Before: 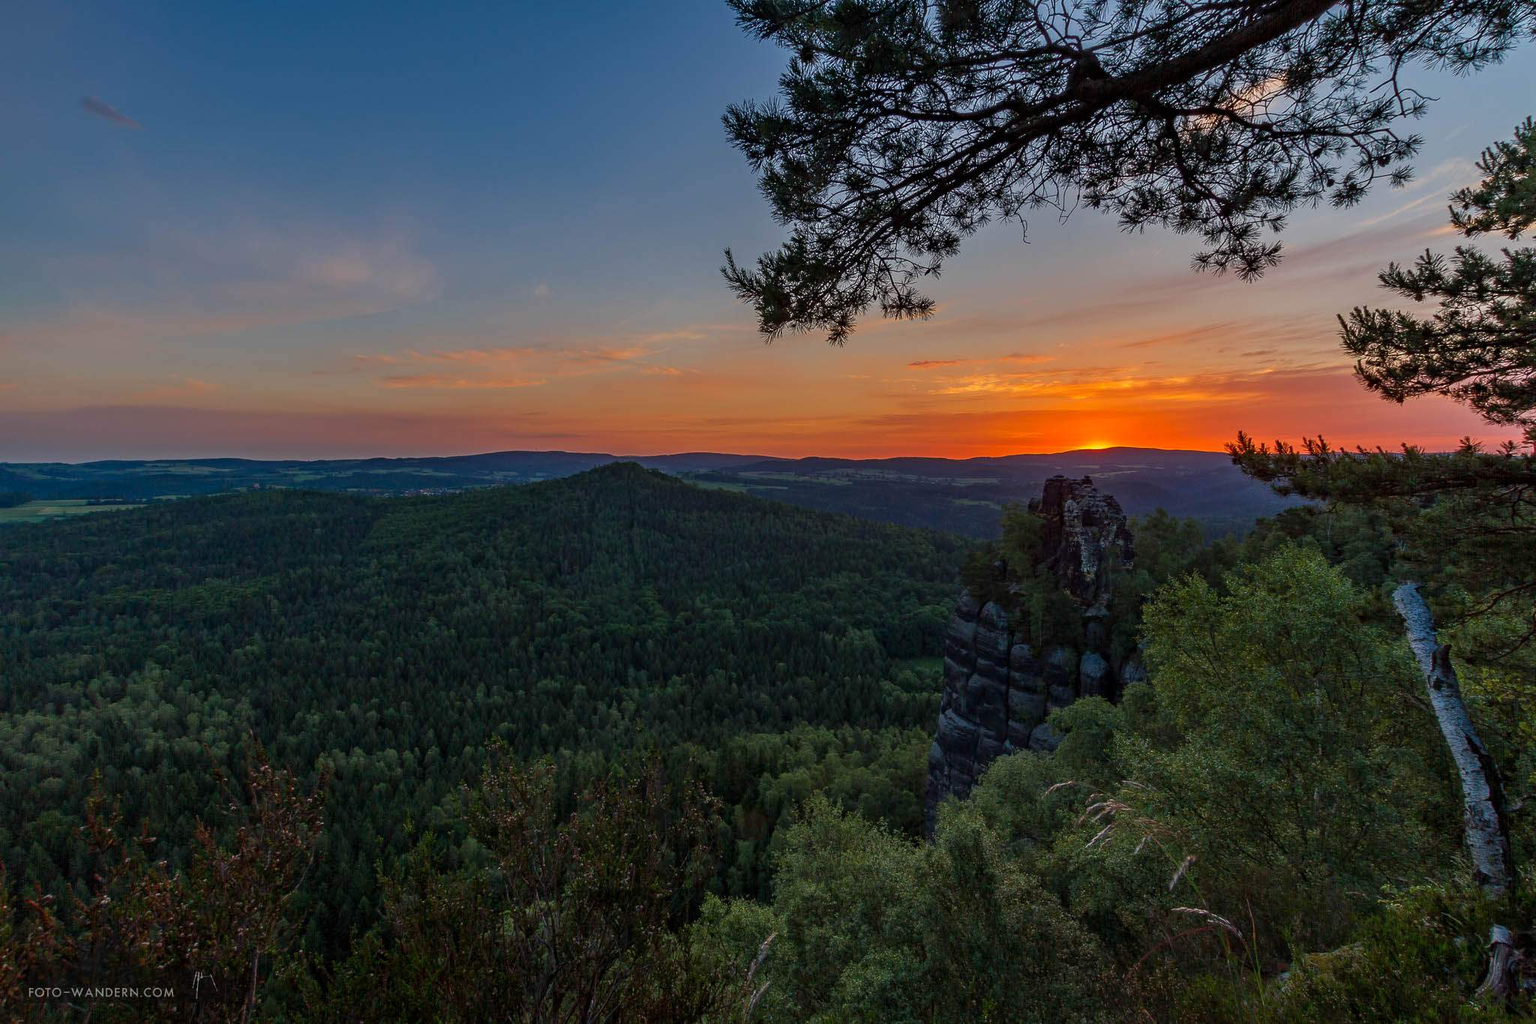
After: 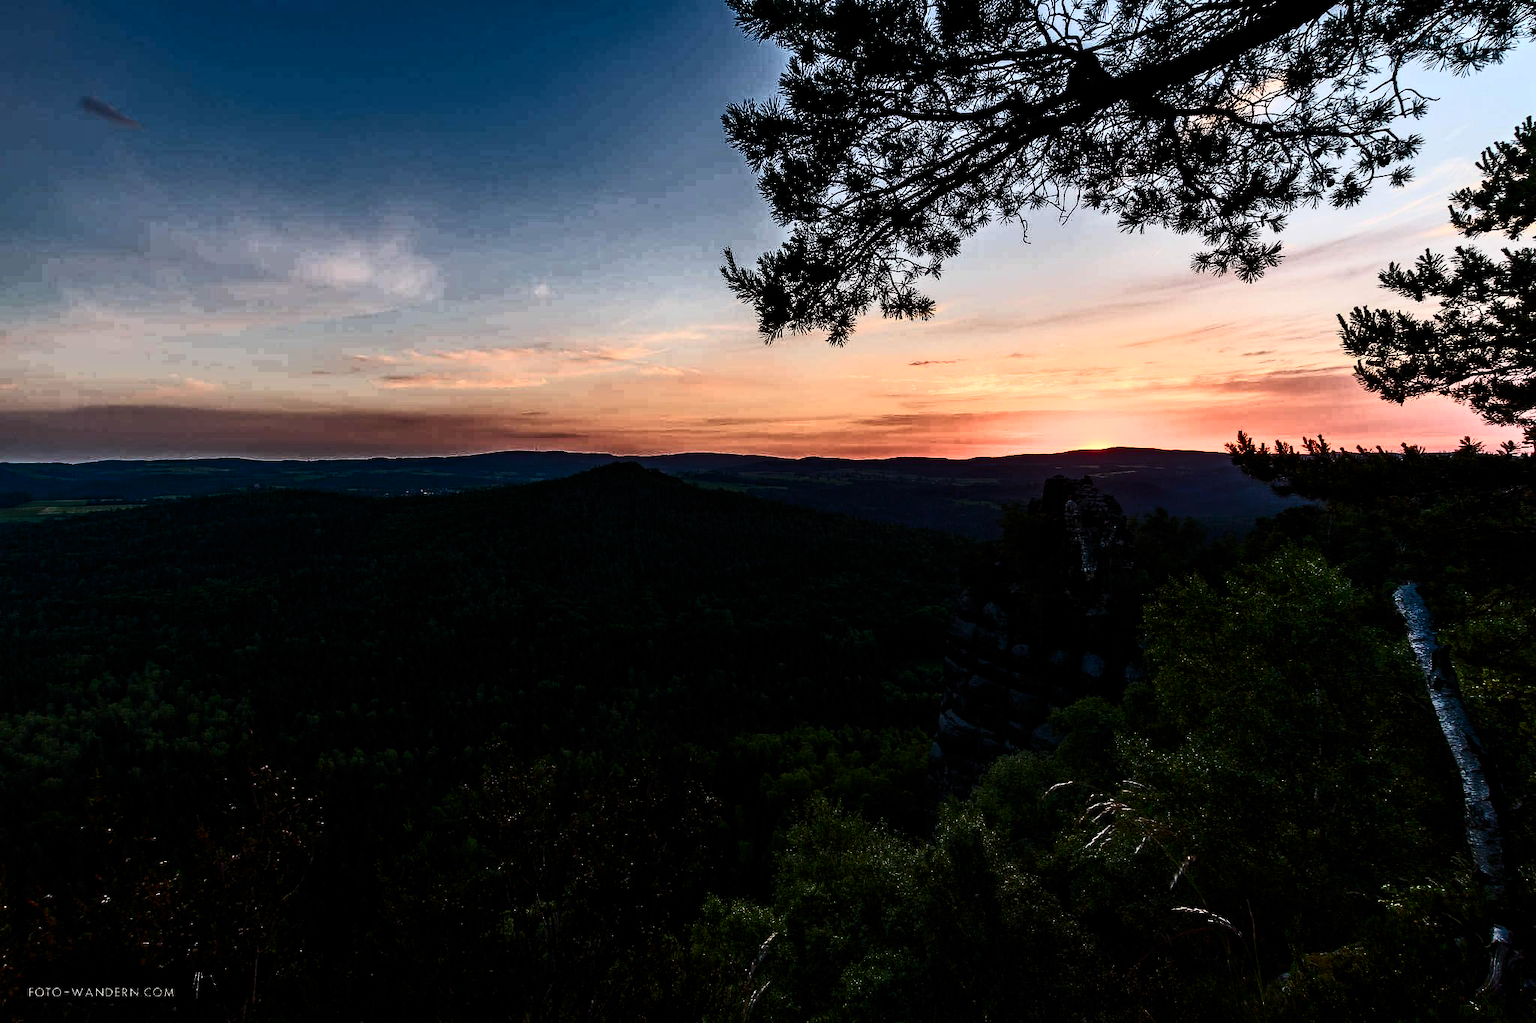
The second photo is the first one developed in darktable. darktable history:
contrast brightness saturation: contrast 0.921, brightness 0.19
filmic rgb: black relative exposure -5.03 EV, white relative exposure 3.98 EV, hardness 2.9, contrast 1.194, color science v4 (2020)
